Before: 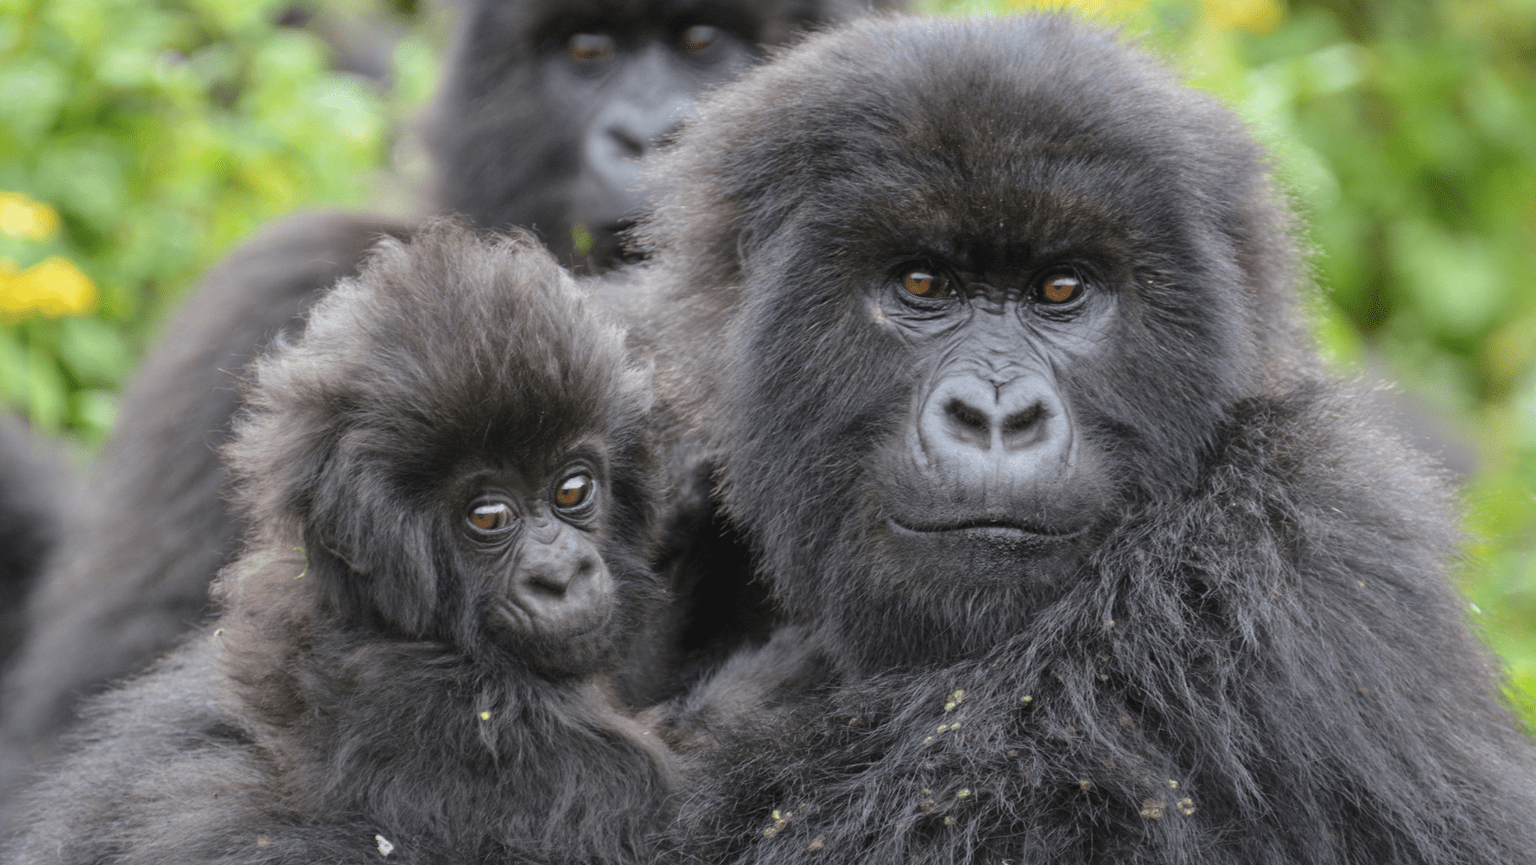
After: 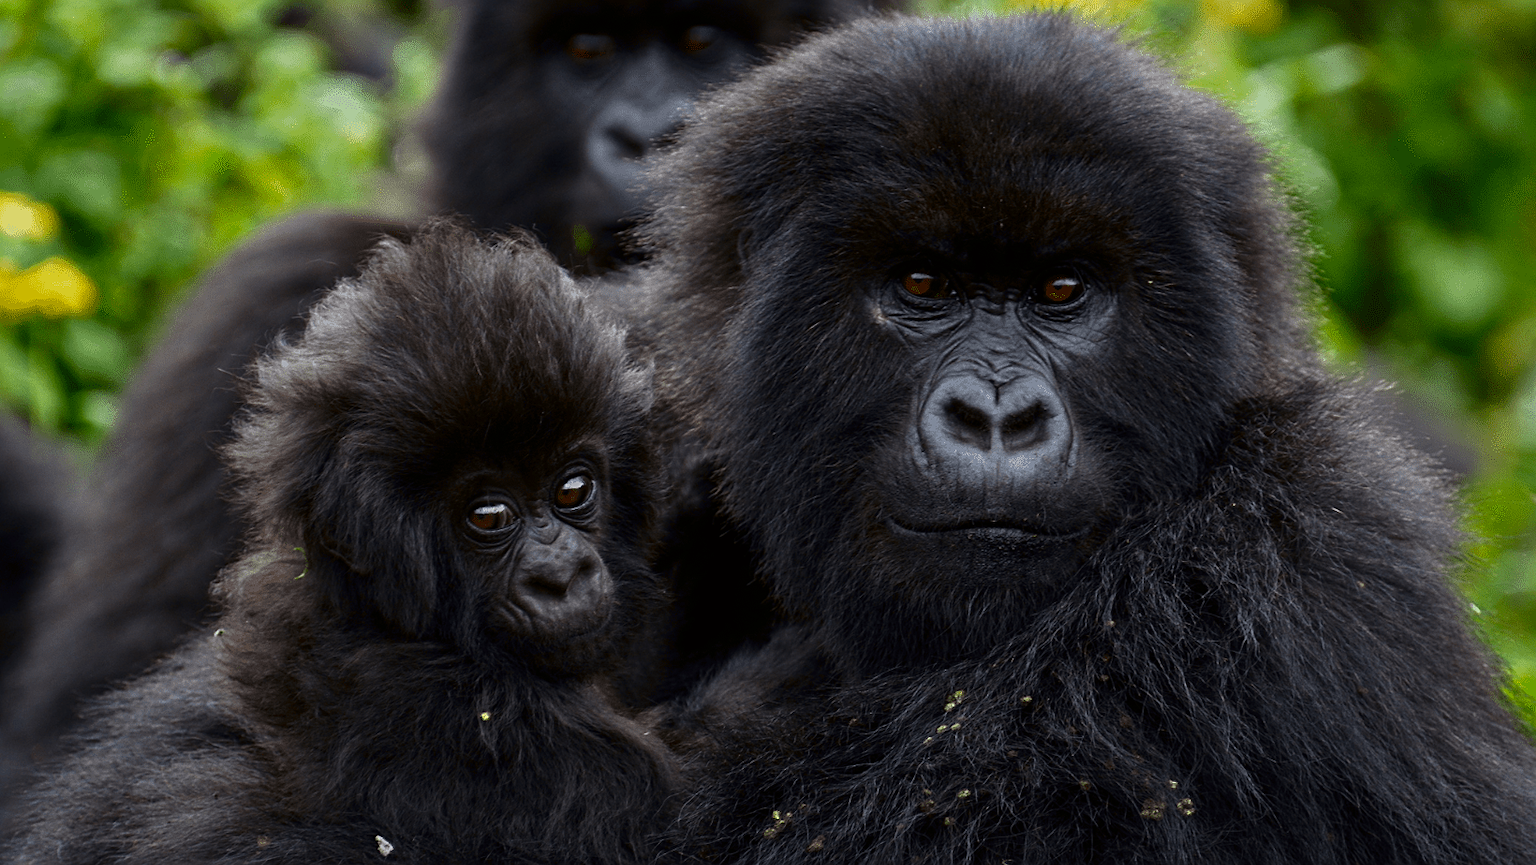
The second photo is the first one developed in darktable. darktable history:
white balance: emerald 1
contrast brightness saturation: contrast 0.09, brightness -0.59, saturation 0.17
sharpen: on, module defaults
